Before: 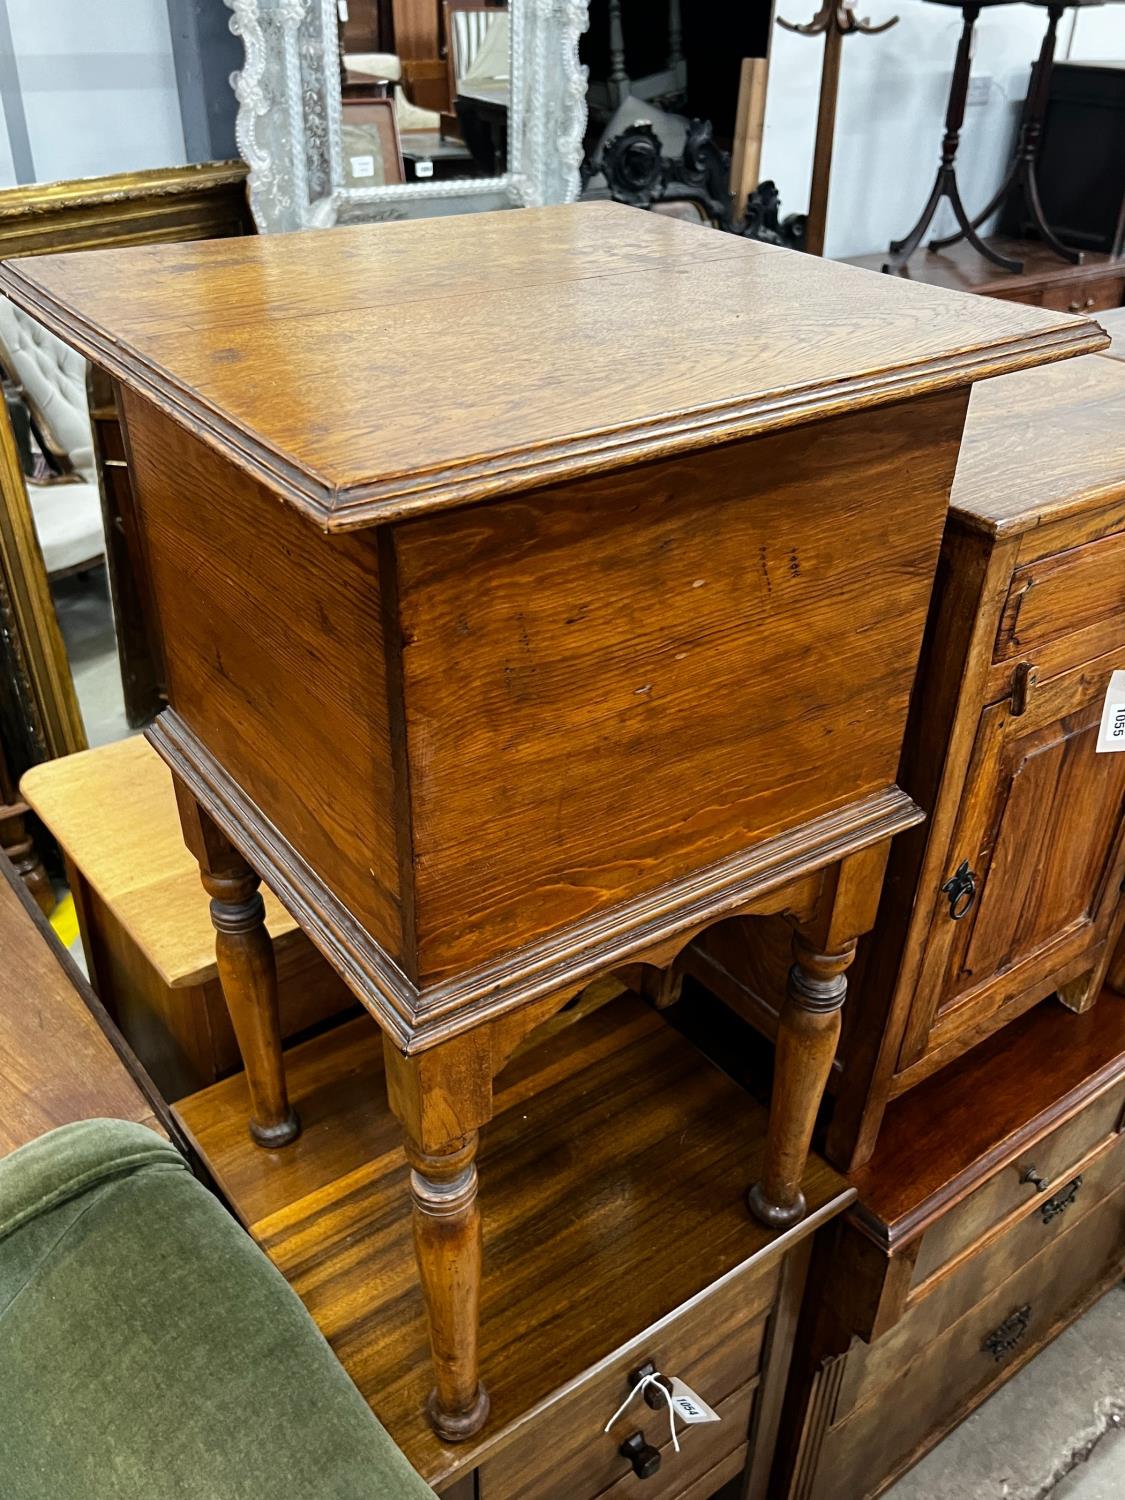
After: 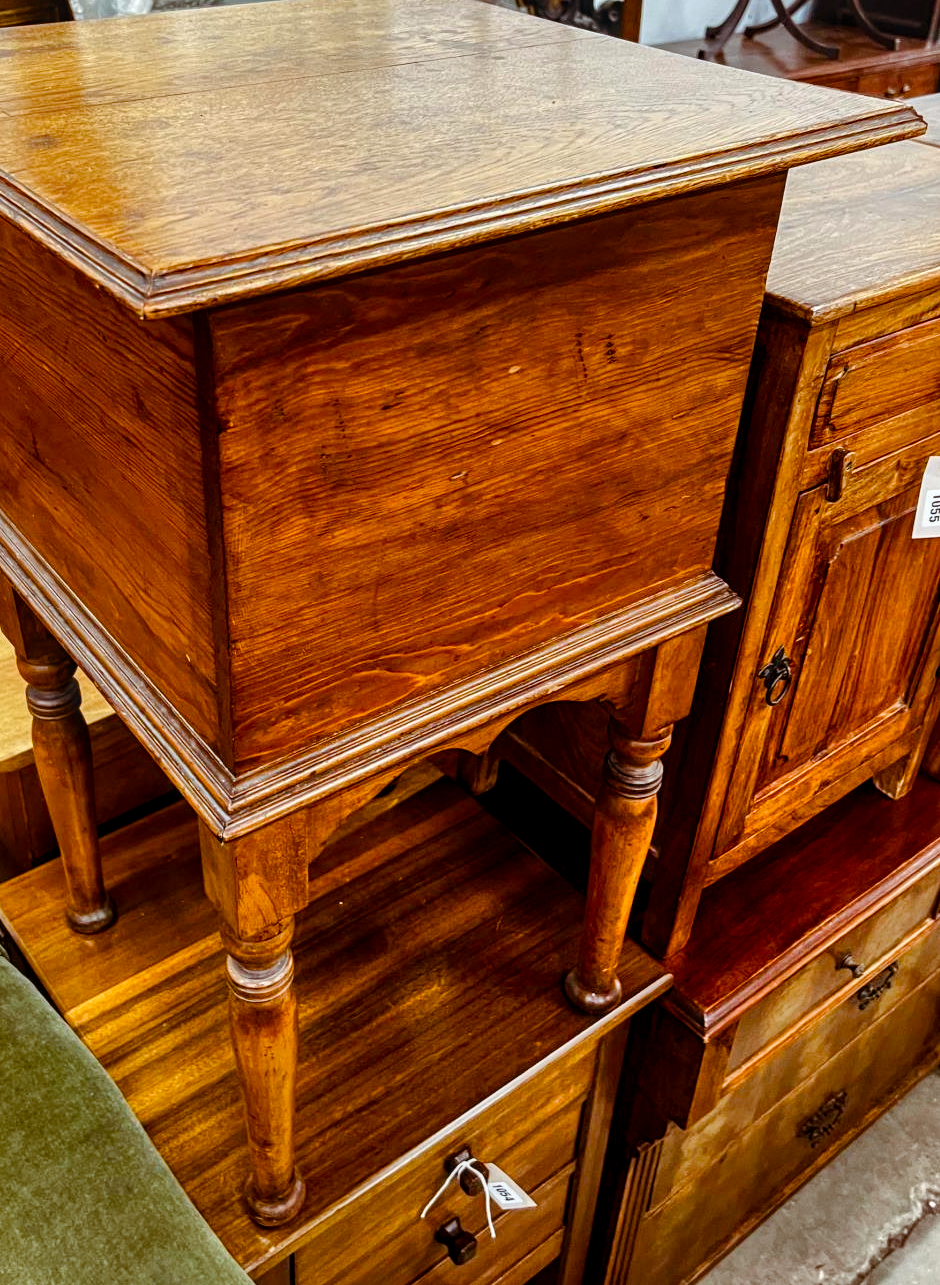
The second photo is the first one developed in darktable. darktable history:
color balance rgb: shadows lift › chroma 9.82%, shadows lift › hue 43.46°, linear chroma grading › mid-tones 7.485%, perceptual saturation grading › global saturation 0.278%, perceptual saturation grading › highlights -17.246%, perceptual saturation grading › mid-tones 32.47%, perceptual saturation grading › shadows 50.361%
local contrast: on, module defaults
shadows and highlights: soften with gaussian
crop: left 16.424%, top 14.322%
tone equalizer: mask exposure compensation -0.502 EV
contrast brightness saturation: contrast 0.08, saturation 0.204
exposure: exposure -0.042 EV, compensate highlight preservation false
